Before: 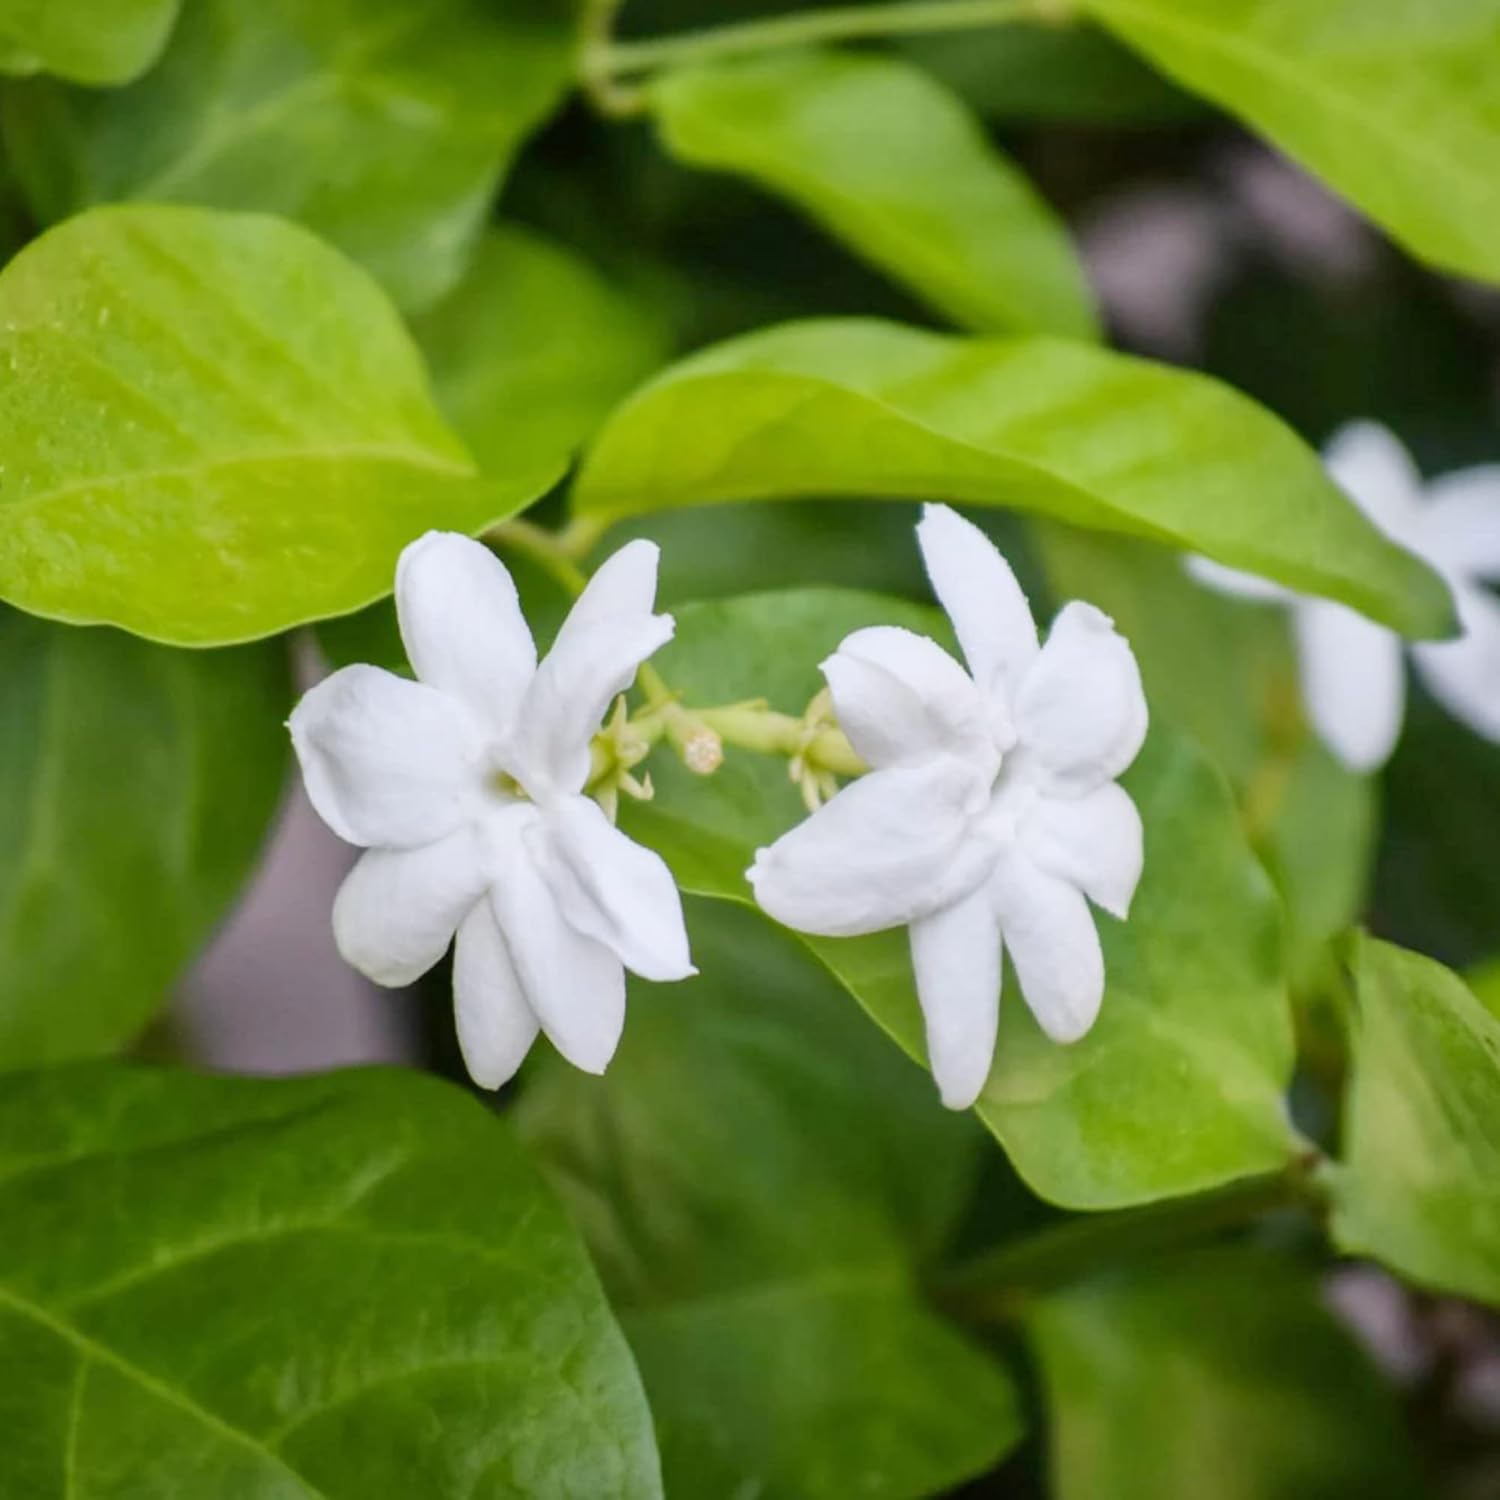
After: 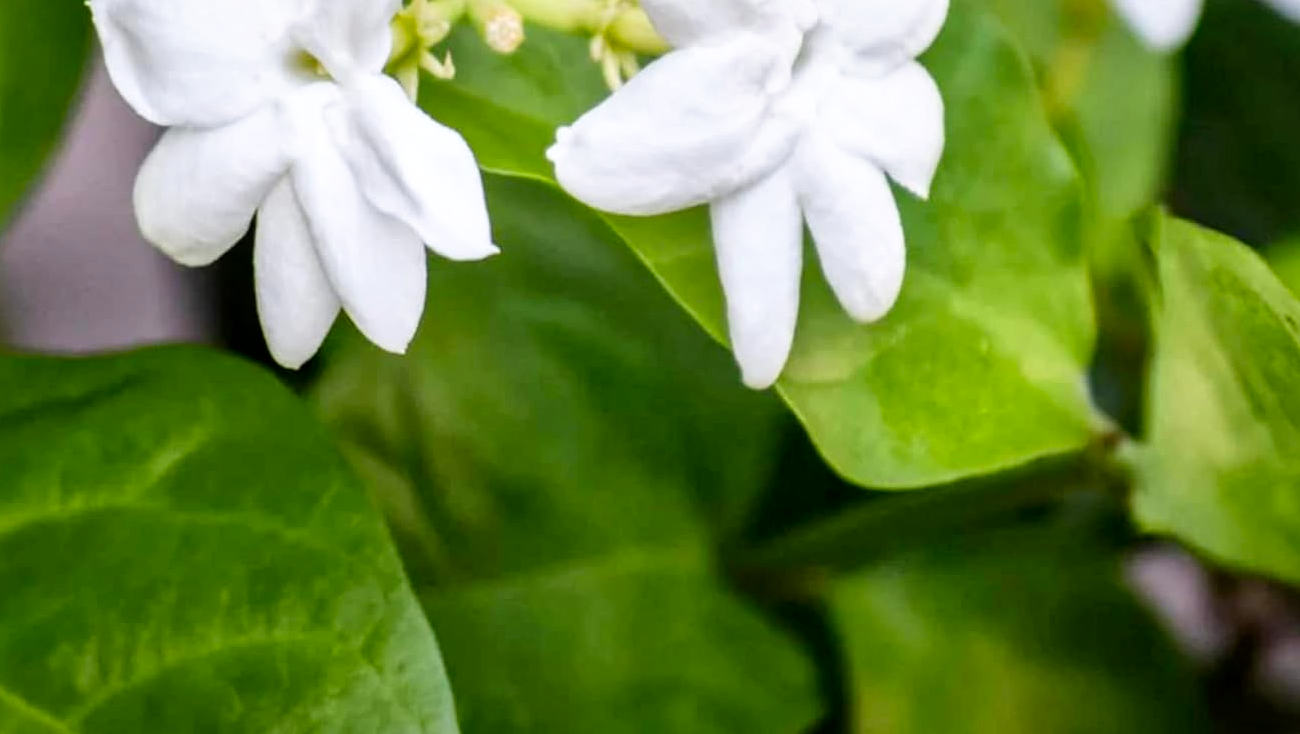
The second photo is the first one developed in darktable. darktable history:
local contrast: mode bilateral grid, contrast 20, coarseness 50, detail 132%, midtone range 0.2
tone curve: curves: ch0 [(0, 0) (0.003, 0.001) (0.011, 0.005) (0.025, 0.011) (0.044, 0.02) (0.069, 0.031) (0.1, 0.045) (0.136, 0.077) (0.177, 0.124) (0.224, 0.181) (0.277, 0.245) (0.335, 0.316) (0.399, 0.393) (0.468, 0.477) (0.543, 0.568) (0.623, 0.666) (0.709, 0.771) (0.801, 0.871) (0.898, 0.965) (1, 1)], preserve colors none
crop and rotate: left 13.306%, top 48.129%, bottom 2.928%
